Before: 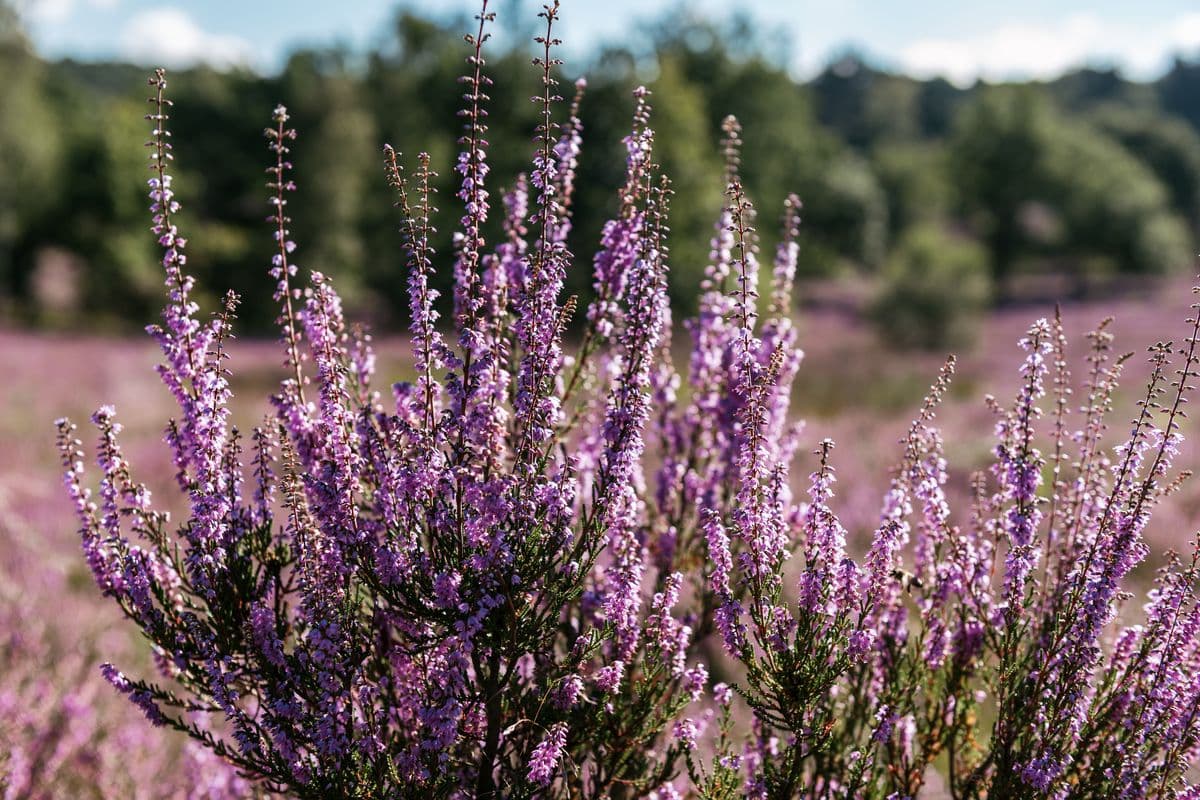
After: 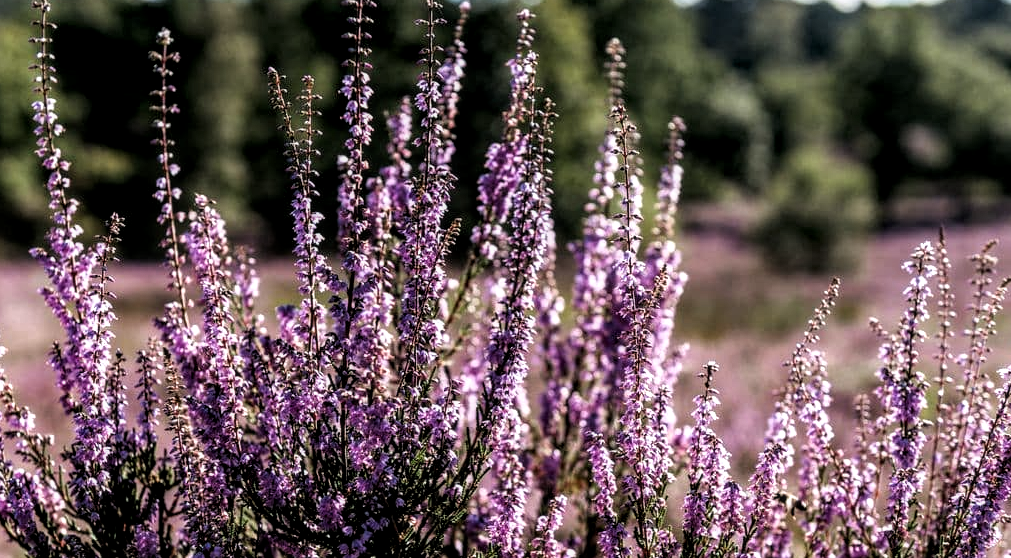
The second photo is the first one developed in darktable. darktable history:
local contrast: on, module defaults
crop and rotate: left 9.705%, top 9.672%, right 5.973%, bottom 20.53%
filmic rgb: black relative exposure -8.2 EV, white relative exposure 2.2 EV, threshold 5.98 EV, target white luminance 99.919%, hardness 7.16, latitude 75.54%, contrast 1.319, highlights saturation mix -1.69%, shadows ↔ highlights balance 30.79%, enable highlight reconstruction true
